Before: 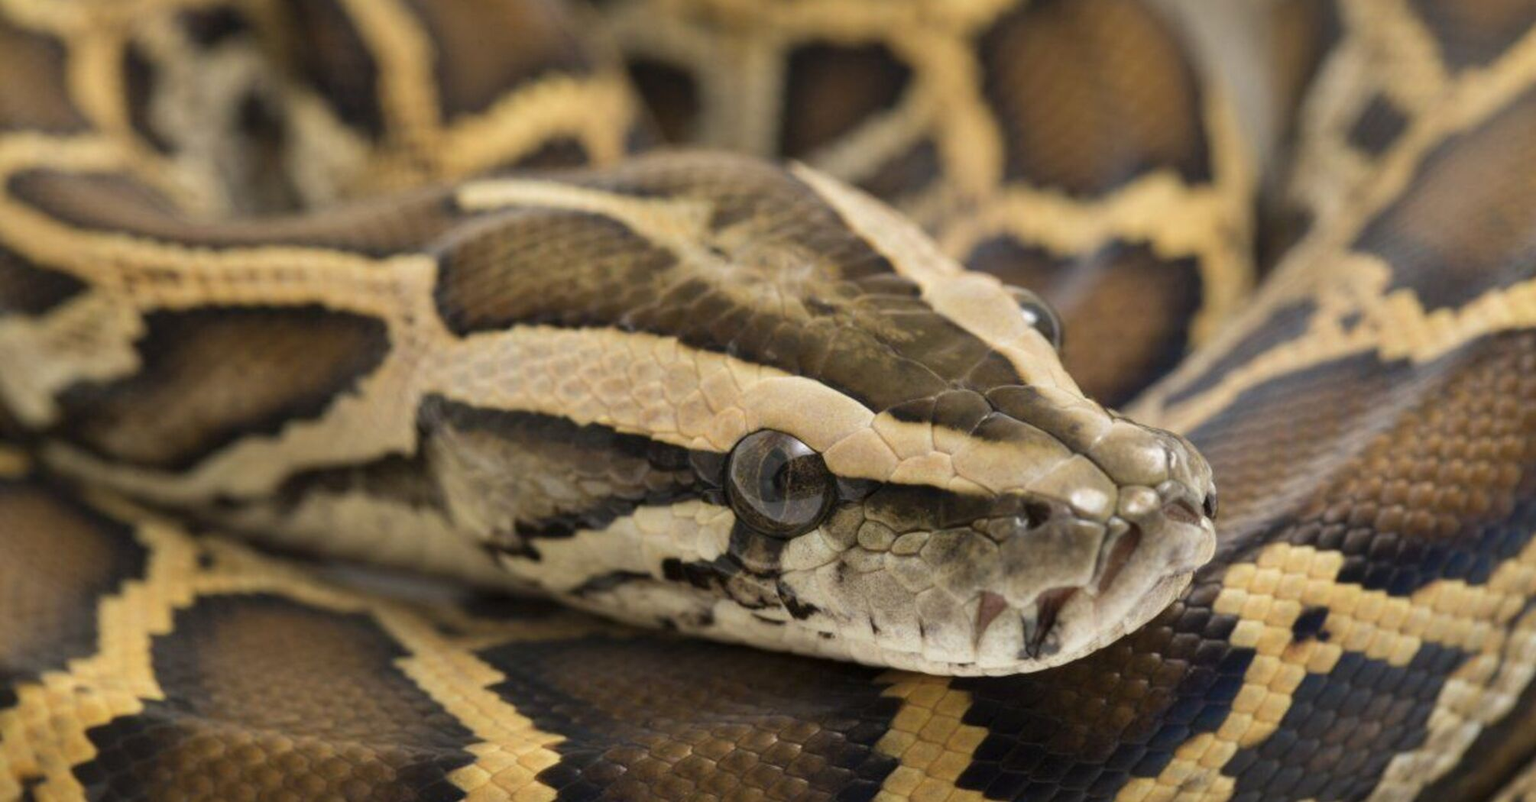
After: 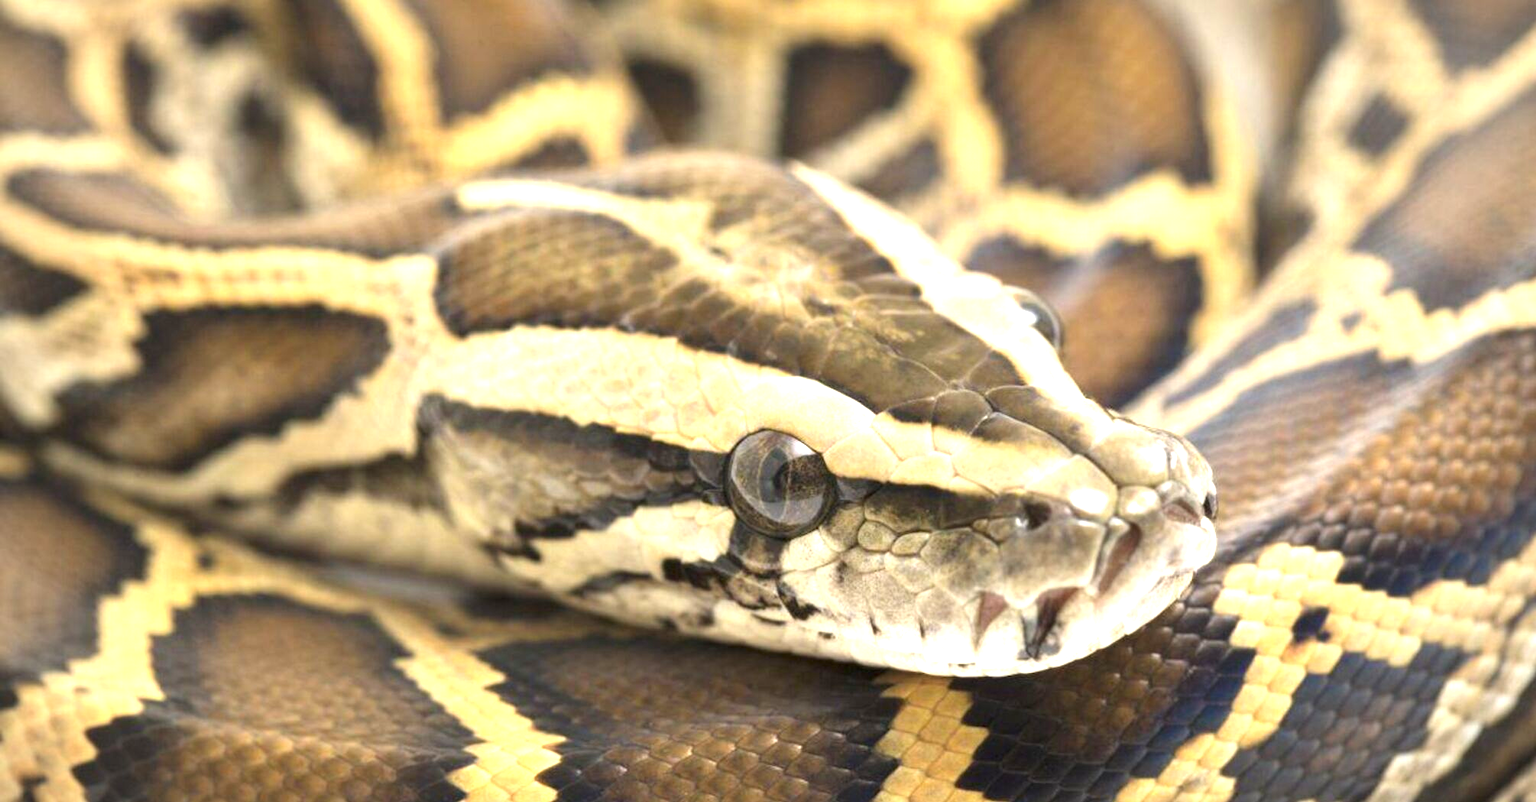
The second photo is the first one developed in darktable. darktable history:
vignetting: fall-off radius 60.65%
exposure: black level correction 0, exposure 1.5 EV, compensate exposure bias true, compensate highlight preservation false
